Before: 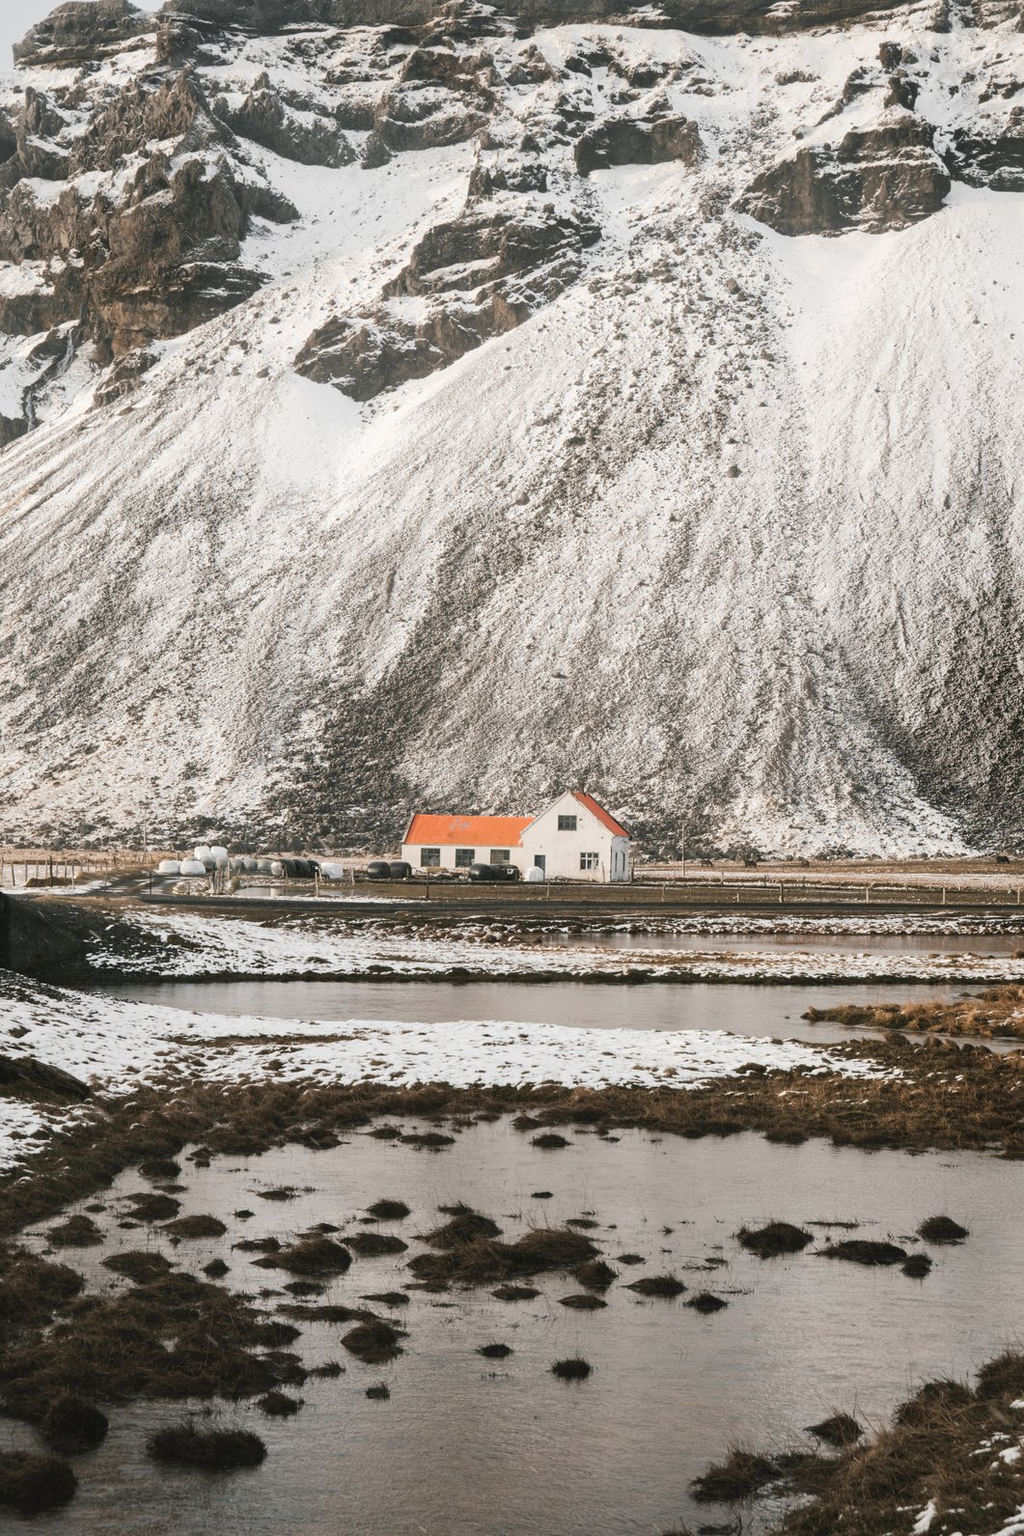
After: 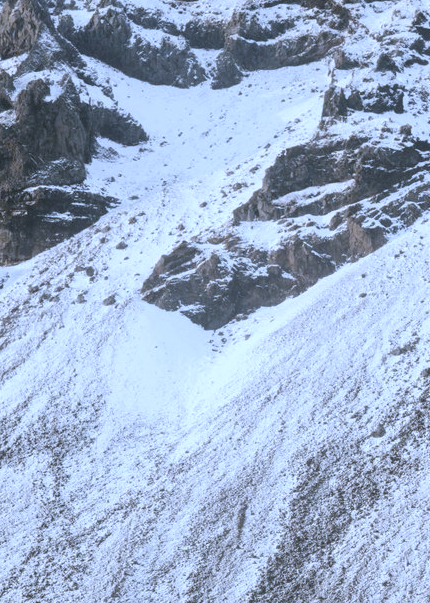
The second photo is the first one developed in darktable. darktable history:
crop: left 15.452%, top 5.459%, right 43.956%, bottom 56.62%
white balance: red 0.871, blue 1.249
